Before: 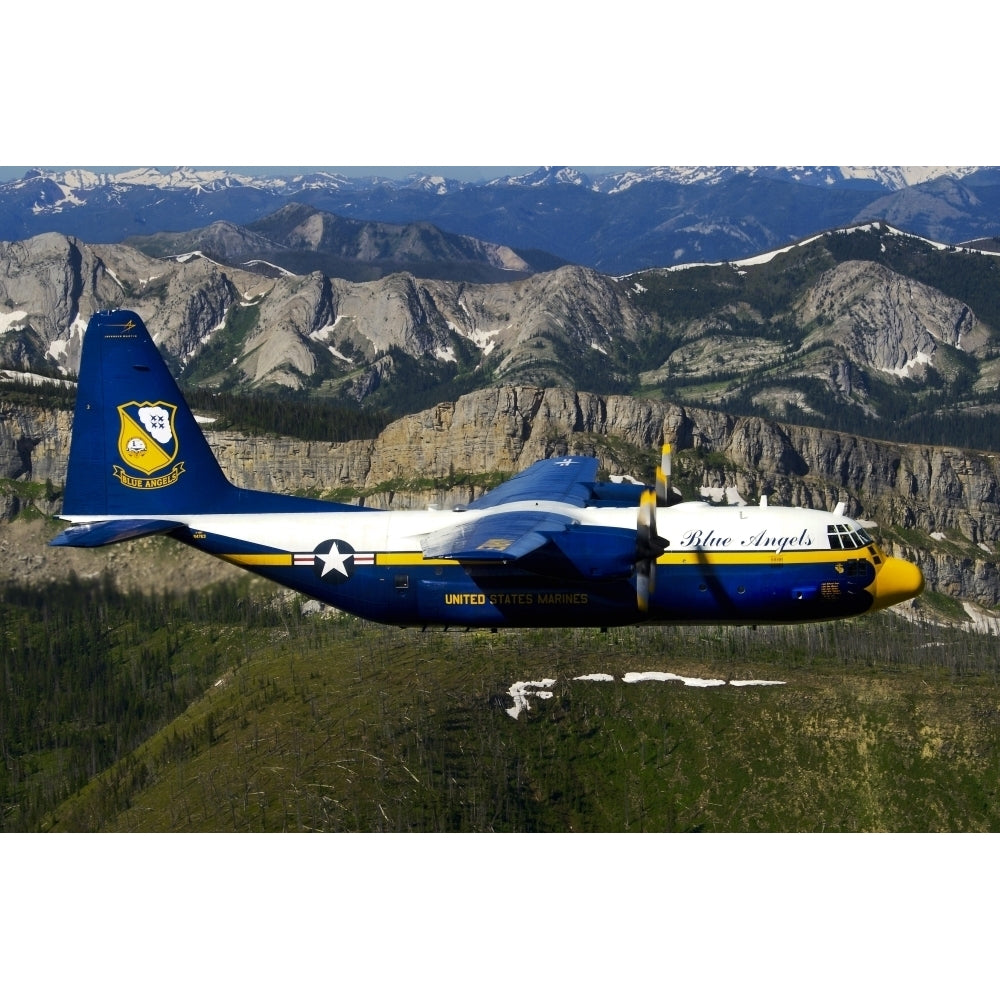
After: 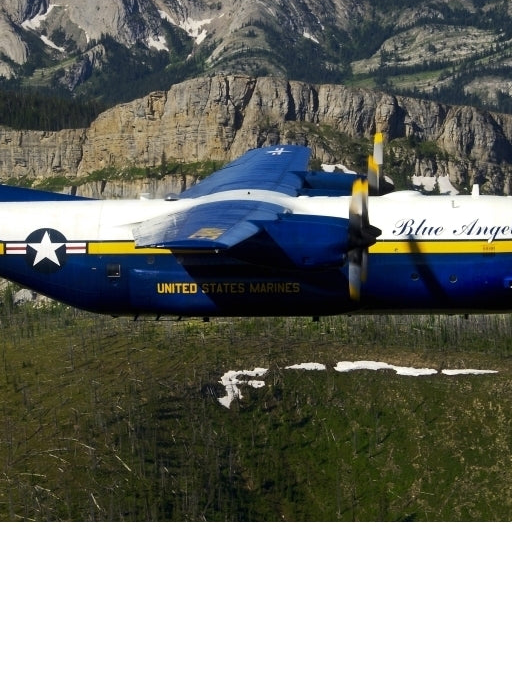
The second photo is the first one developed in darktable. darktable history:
crop and rotate: left 28.87%, top 31.108%, right 19.83%
